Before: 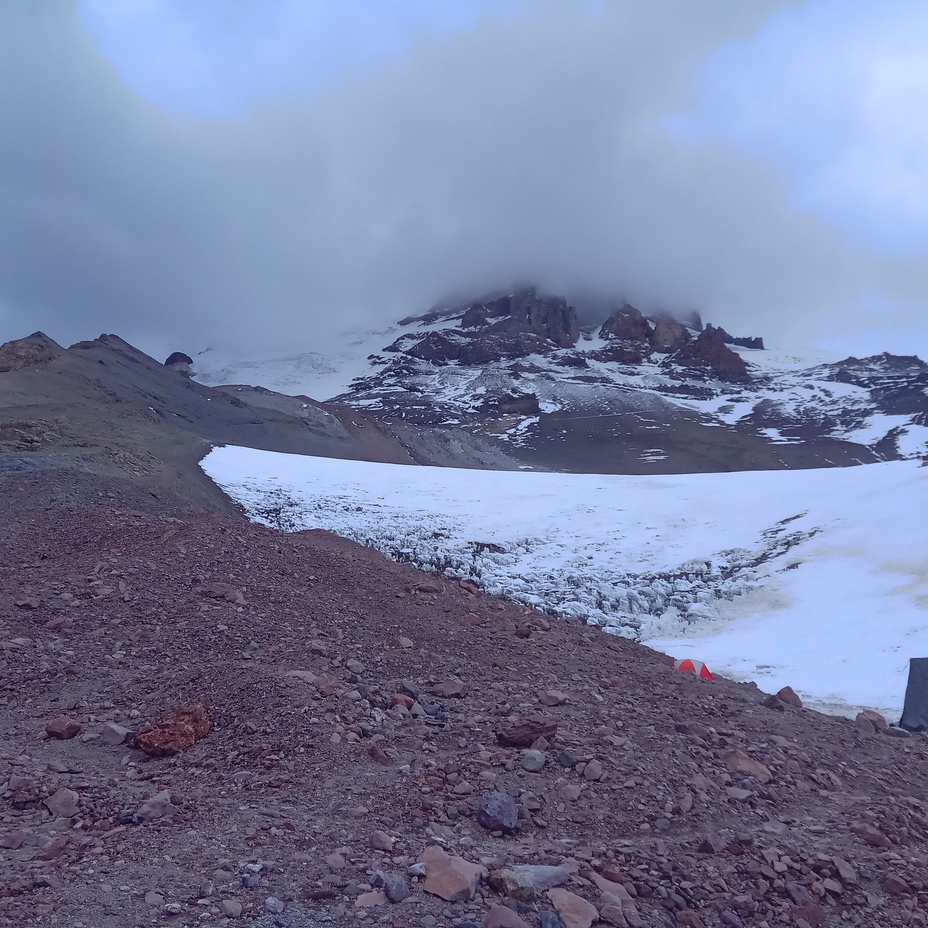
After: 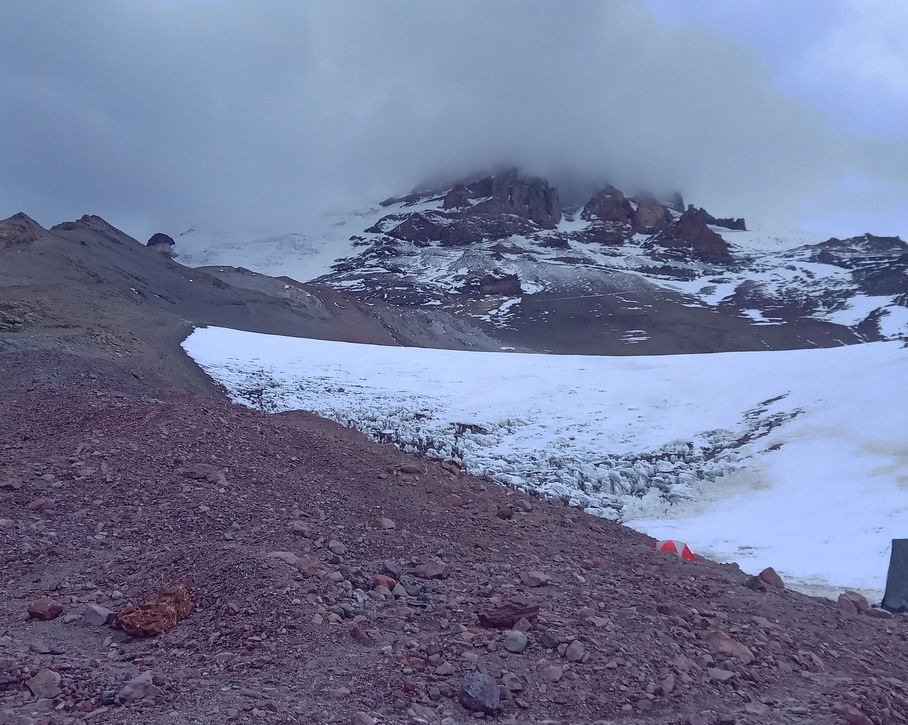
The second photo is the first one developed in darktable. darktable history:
shadows and highlights: shadows 12.47, white point adjustment 1.18, soften with gaussian
crop and rotate: left 1.96%, top 13.016%, right 0.164%, bottom 8.838%
